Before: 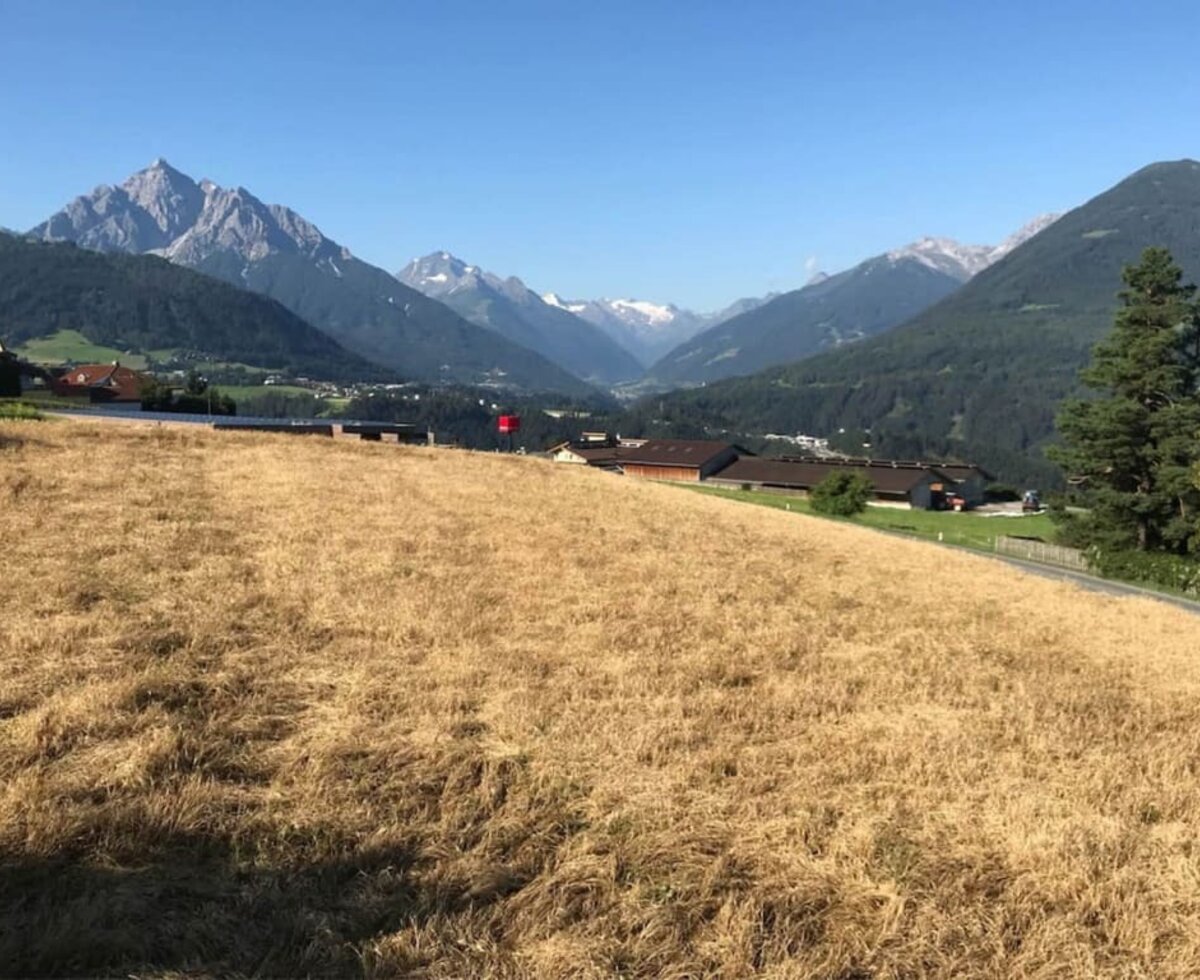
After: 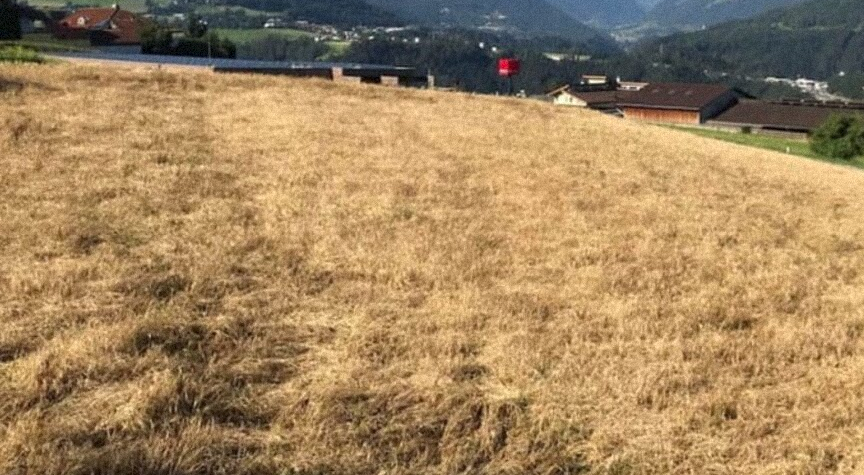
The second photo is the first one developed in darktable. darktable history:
grain: mid-tones bias 0%
crop: top 36.498%, right 27.964%, bottom 14.995%
